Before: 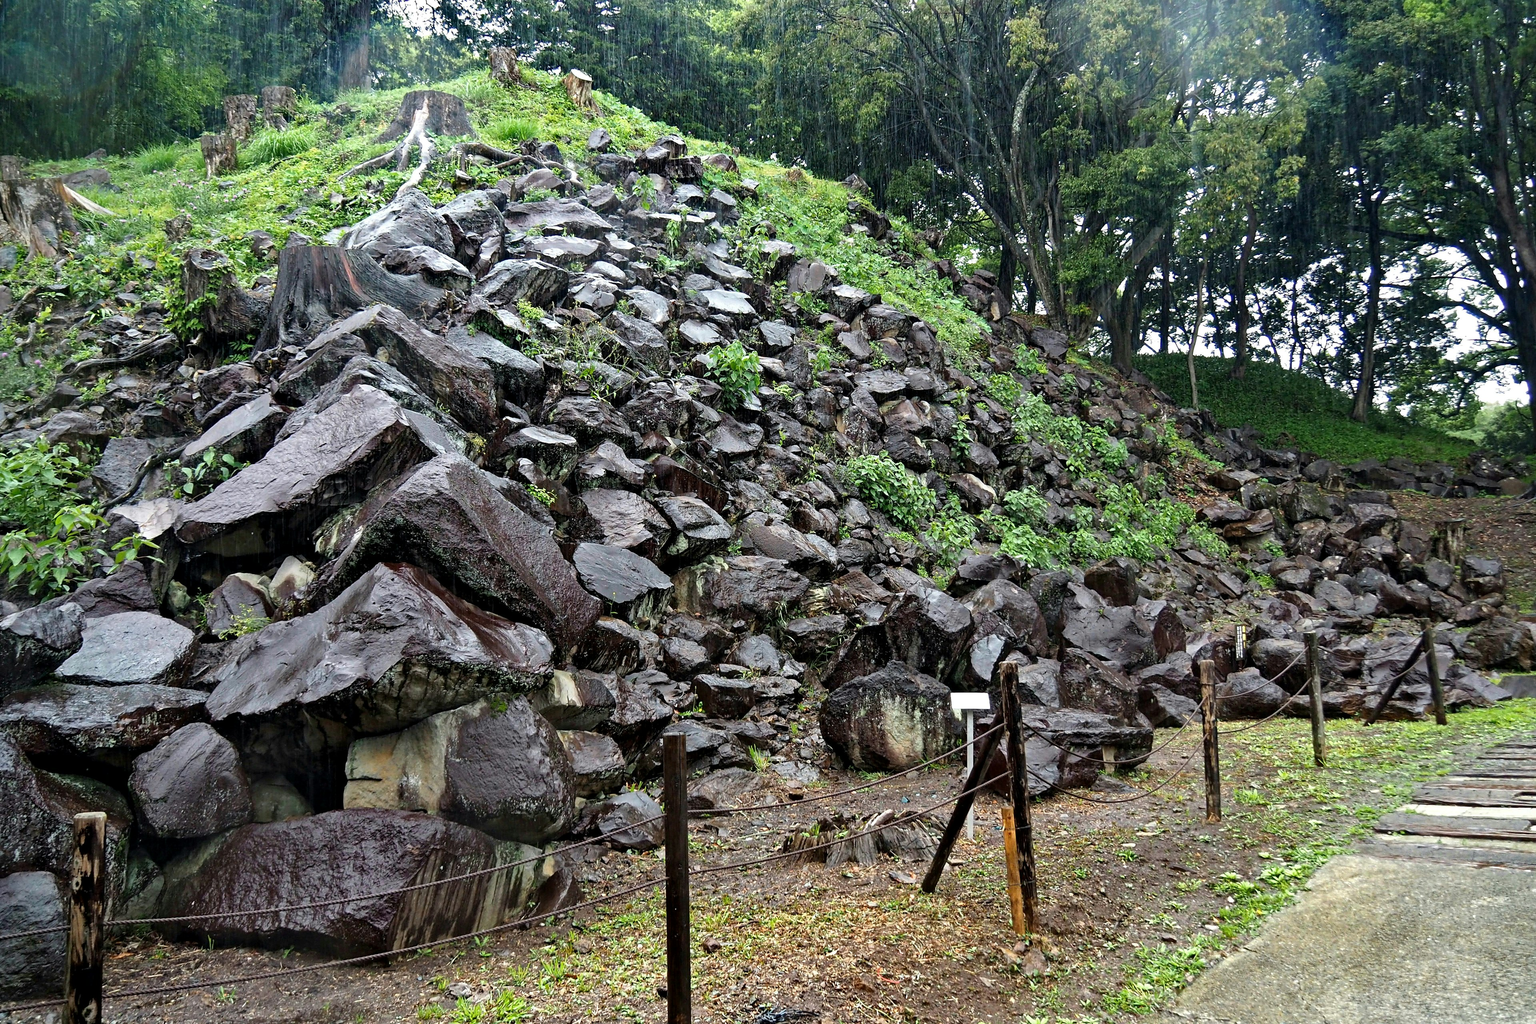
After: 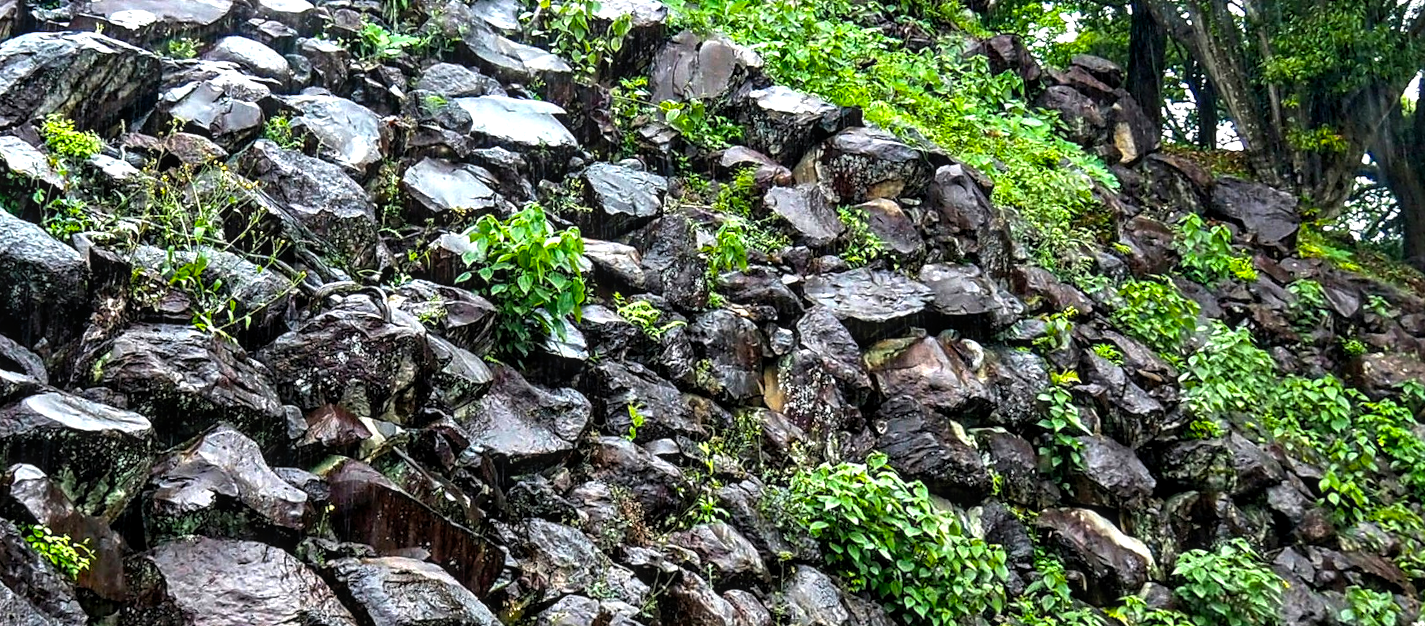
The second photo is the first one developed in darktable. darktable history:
crop: left 28.64%, top 16.832%, right 26.637%, bottom 58.055%
local contrast: on, module defaults
color balance rgb: linear chroma grading › global chroma 9%, perceptual saturation grading › global saturation 36%, perceptual brilliance grading › global brilliance 15%, perceptual brilliance grading › shadows -35%, global vibrance 15%
rotate and perspective: rotation 0.72°, lens shift (vertical) -0.352, lens shift (horizontal) -0.051, crop left 0.152, crop right 0.859, crop top 0.019, crop bottom 0.964
